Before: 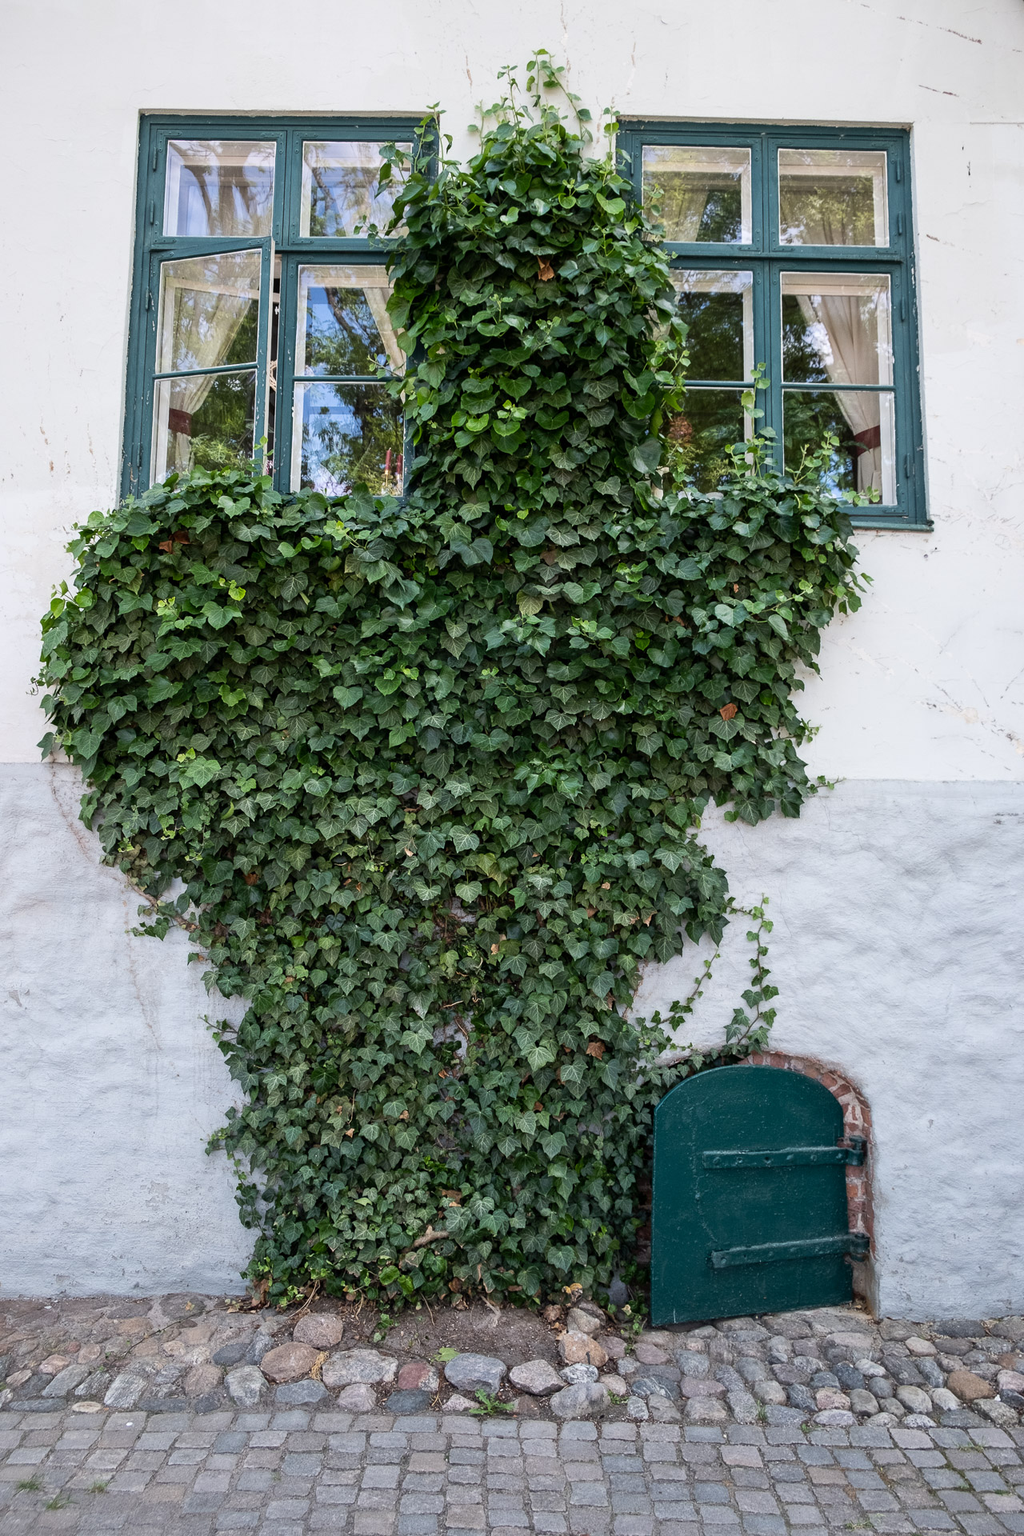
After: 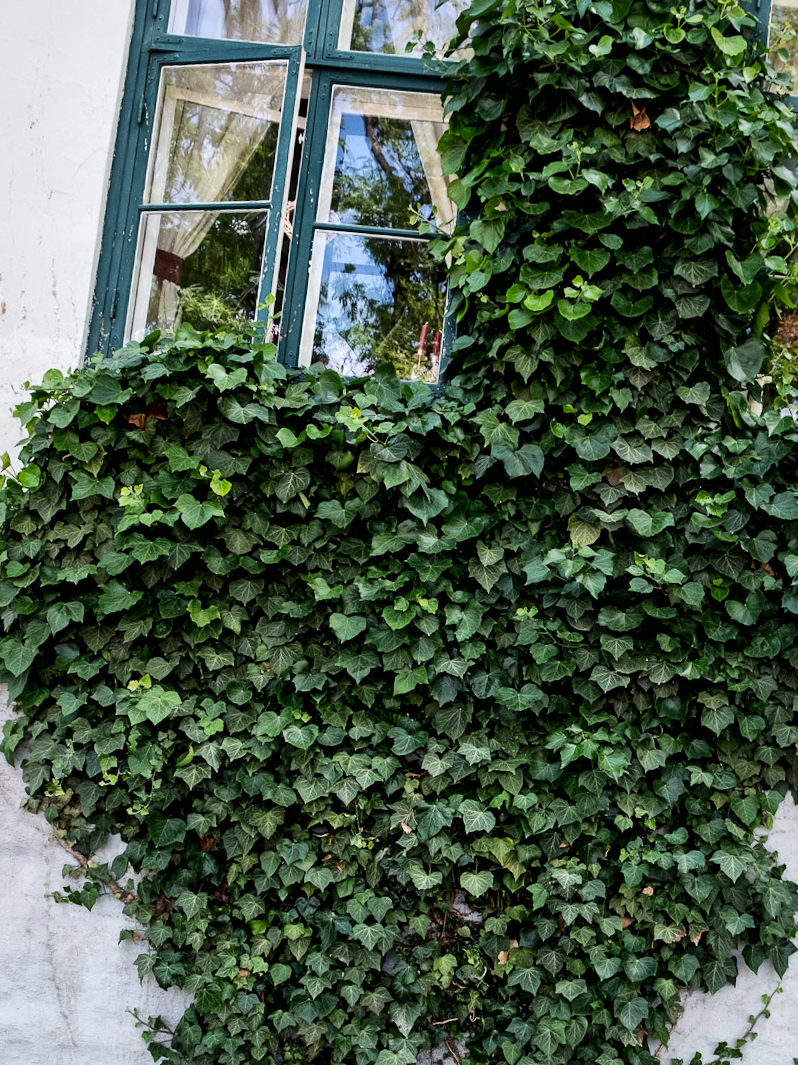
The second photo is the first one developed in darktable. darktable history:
local contrast: mode bilateral grid, contrast 20, coarseness 50, detail 179%, midtone range 0.2
crop and rotate: angle -4.99°, left 2.122%, top 6.945%, right 27.566%, bottom 30.519%
tone curve: curves: ch0 [(0, 0) (0.003, 0.002) (0.011, 0.009) (0.025, 0.019) (0.044, 0.031) (0.069, 0.044) (0.1, 0.061) (0.136, 0.087) (0.177, 0.127) (0.224, 0.172) (0.277, 0.226) (0.335, 0.295) (0.399, 0.367) (0.468, 0.445) (0.543, 0.536) (0.623, 0.626) (0.709, 0.717) (0.801, 0.806) (0.898, 0.889) (1, 1)], preserve colors none
